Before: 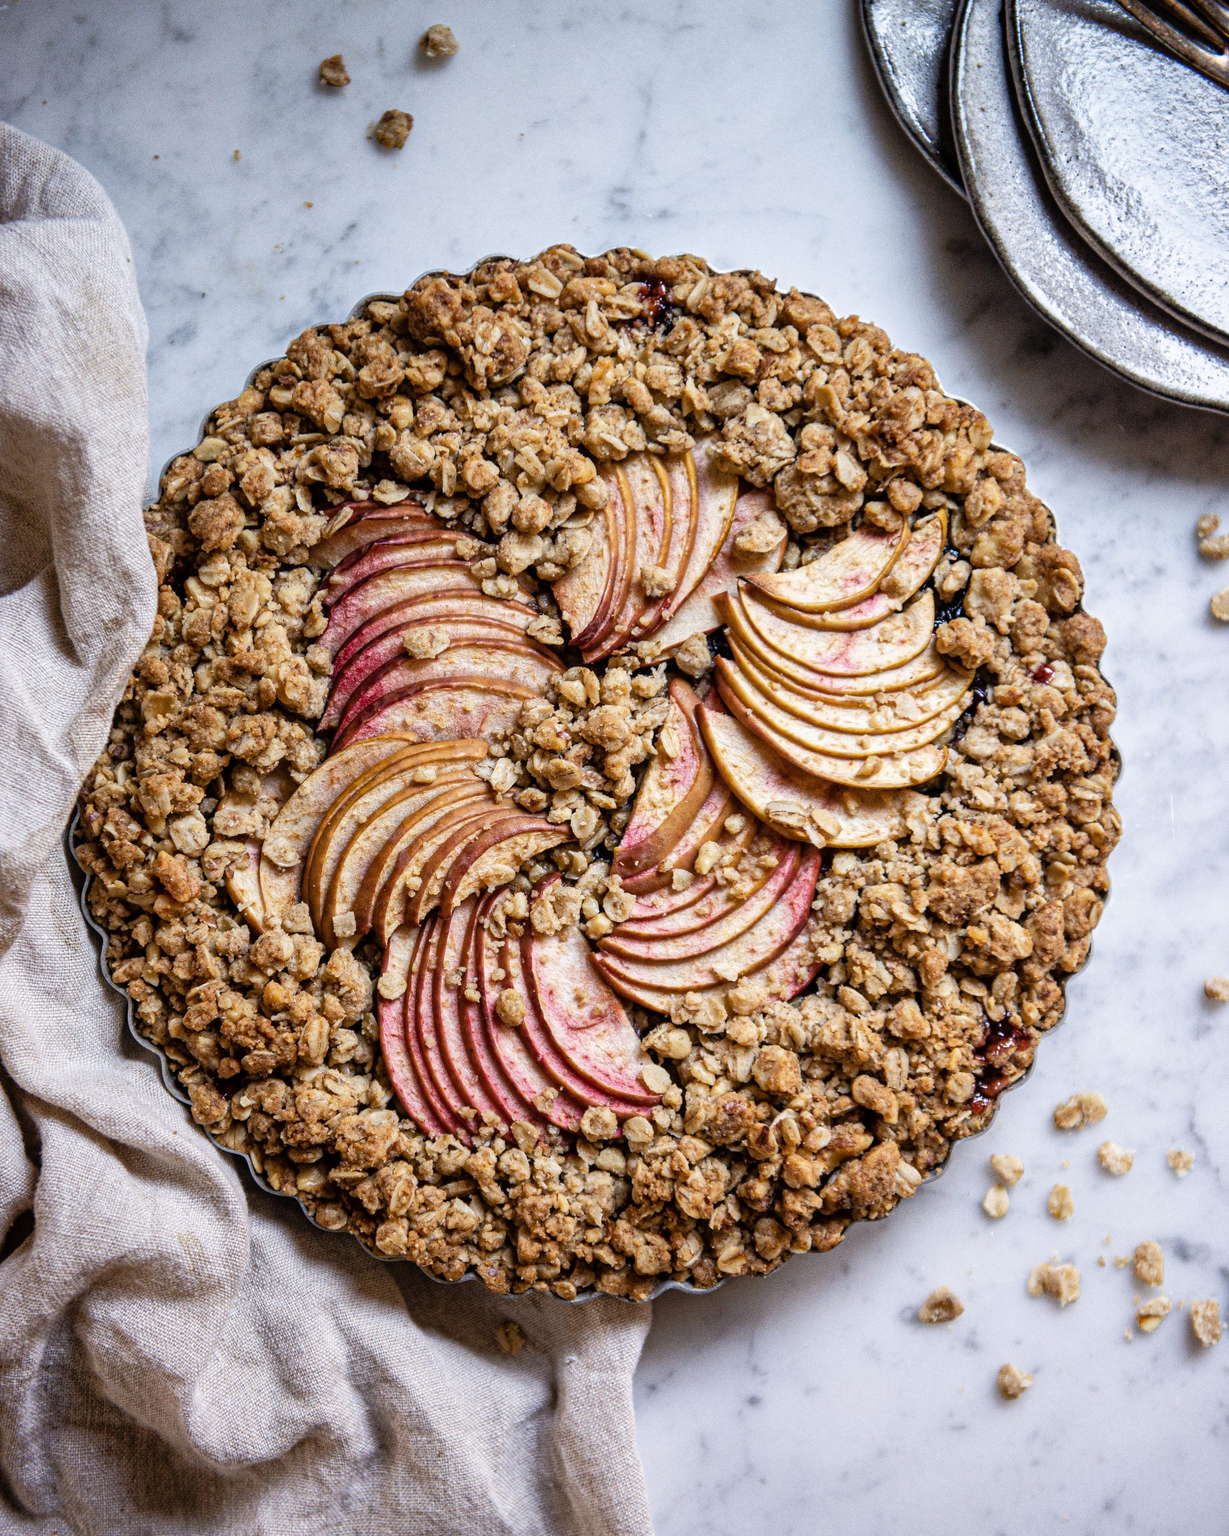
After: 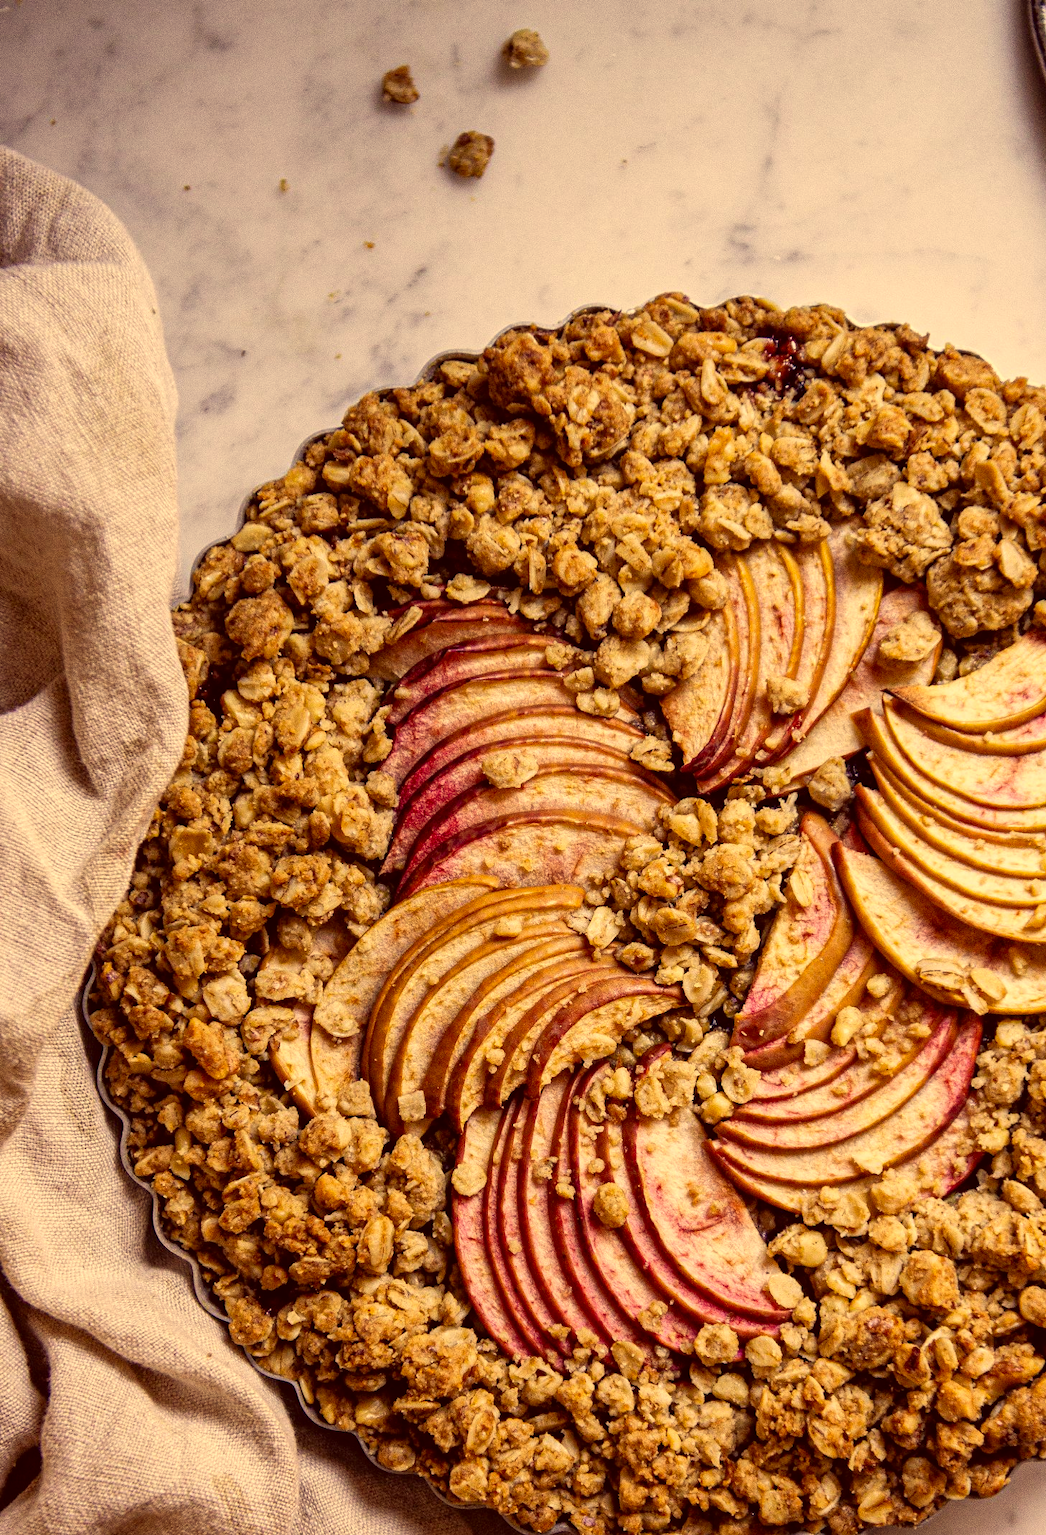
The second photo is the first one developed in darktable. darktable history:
color correction: highlights a* 9.59, highlights b* 38.87, shadows a* 14.84, shadows b* 3.19
crop: right 28.79%, bottom 16.372%
